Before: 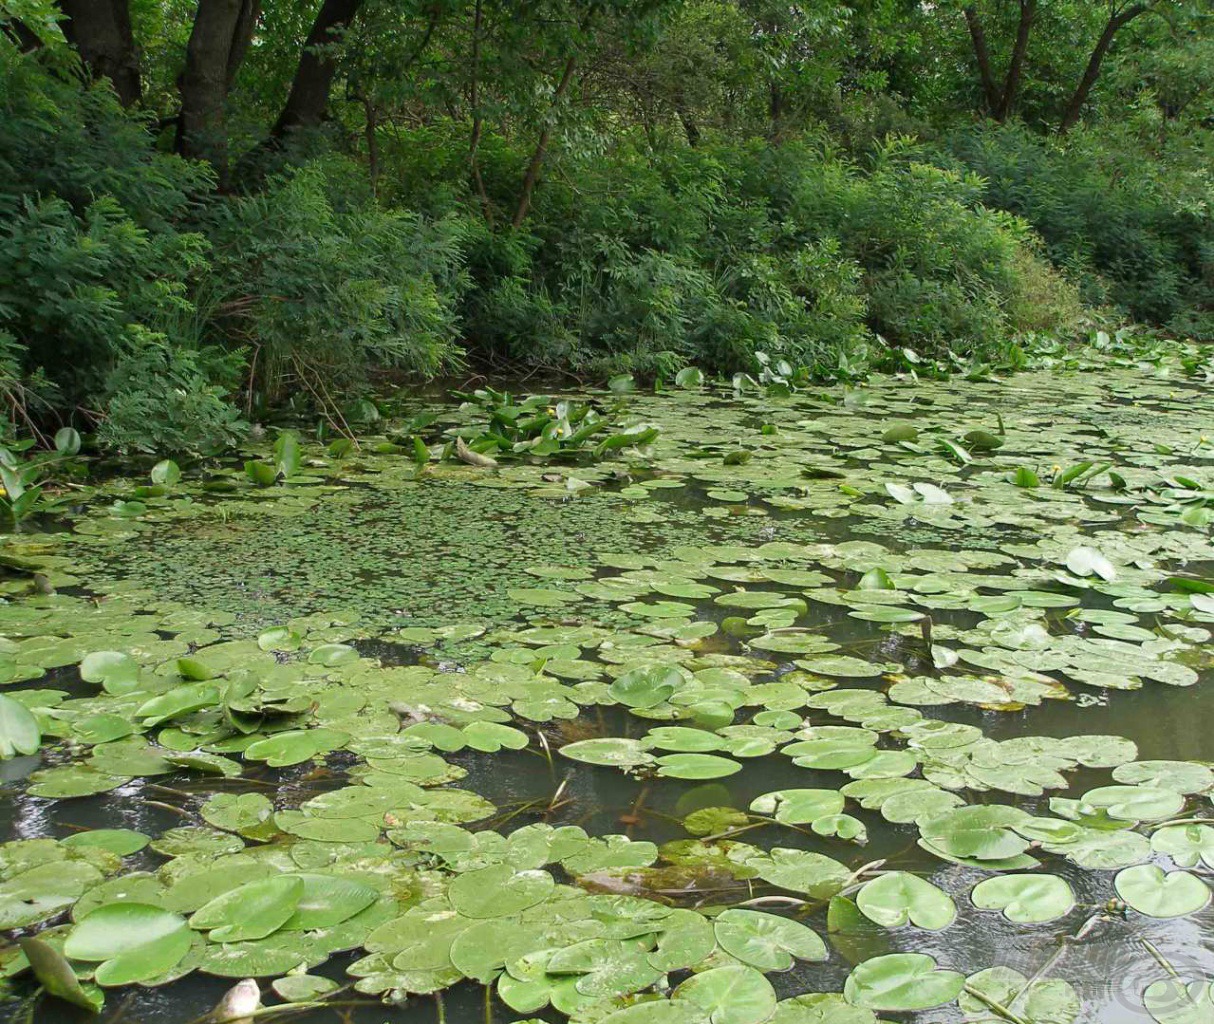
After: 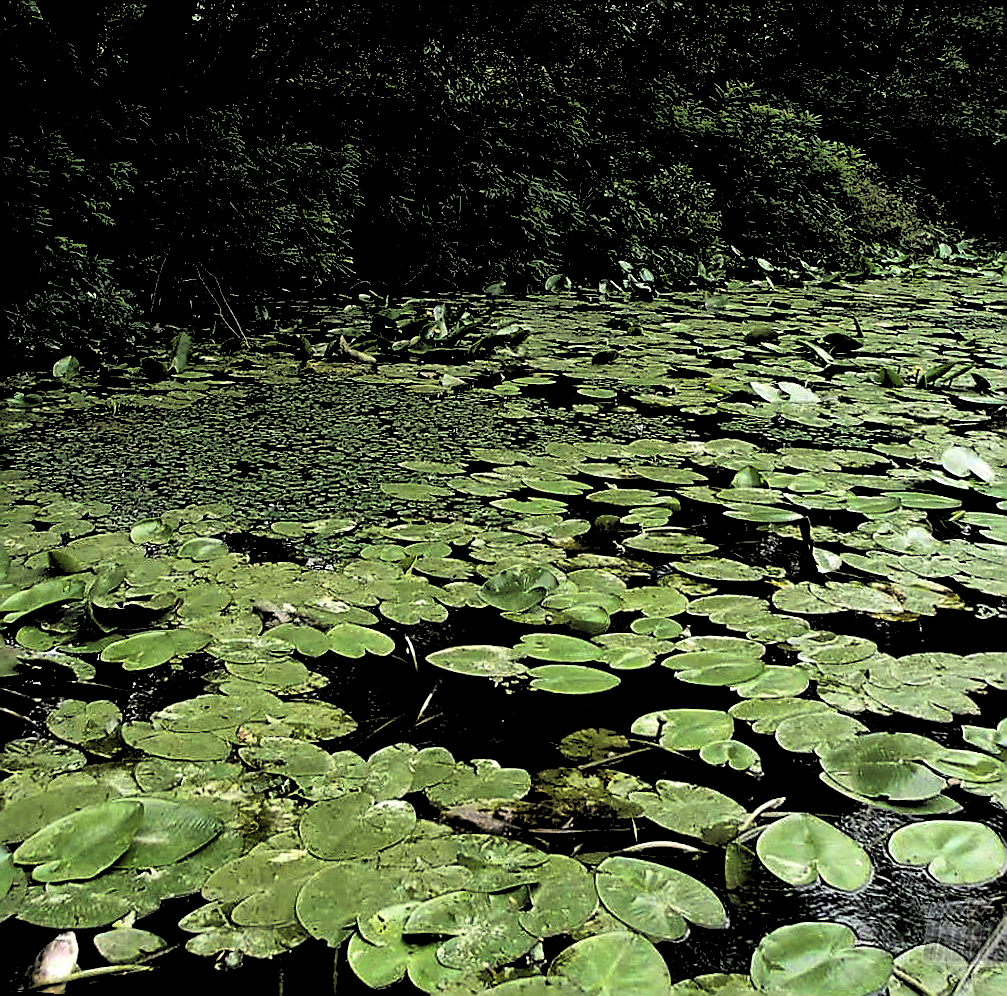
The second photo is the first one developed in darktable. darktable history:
rotate and perspective: rotation 0.72°, lens shift (vertical) -0.352, lens shift (horizontal) -0.051, crop left 0.152, crop right 0.859, crop top 0.019, crop bottom 0.964
local contrast: mode bilateral grid, contrast 20, coarseness 50, detail 150%, midtone range 0.2
shadows and highlights: on, module defaults
velvia: on, module defaults
contrast brightness saturation: contrast 0.24, brightness 0.09
levels: levels [0.514, 0.759, 1]
color correction: saturation 1.11
sharpen: radius 1.4, amount 1.25, threshold 0.7
